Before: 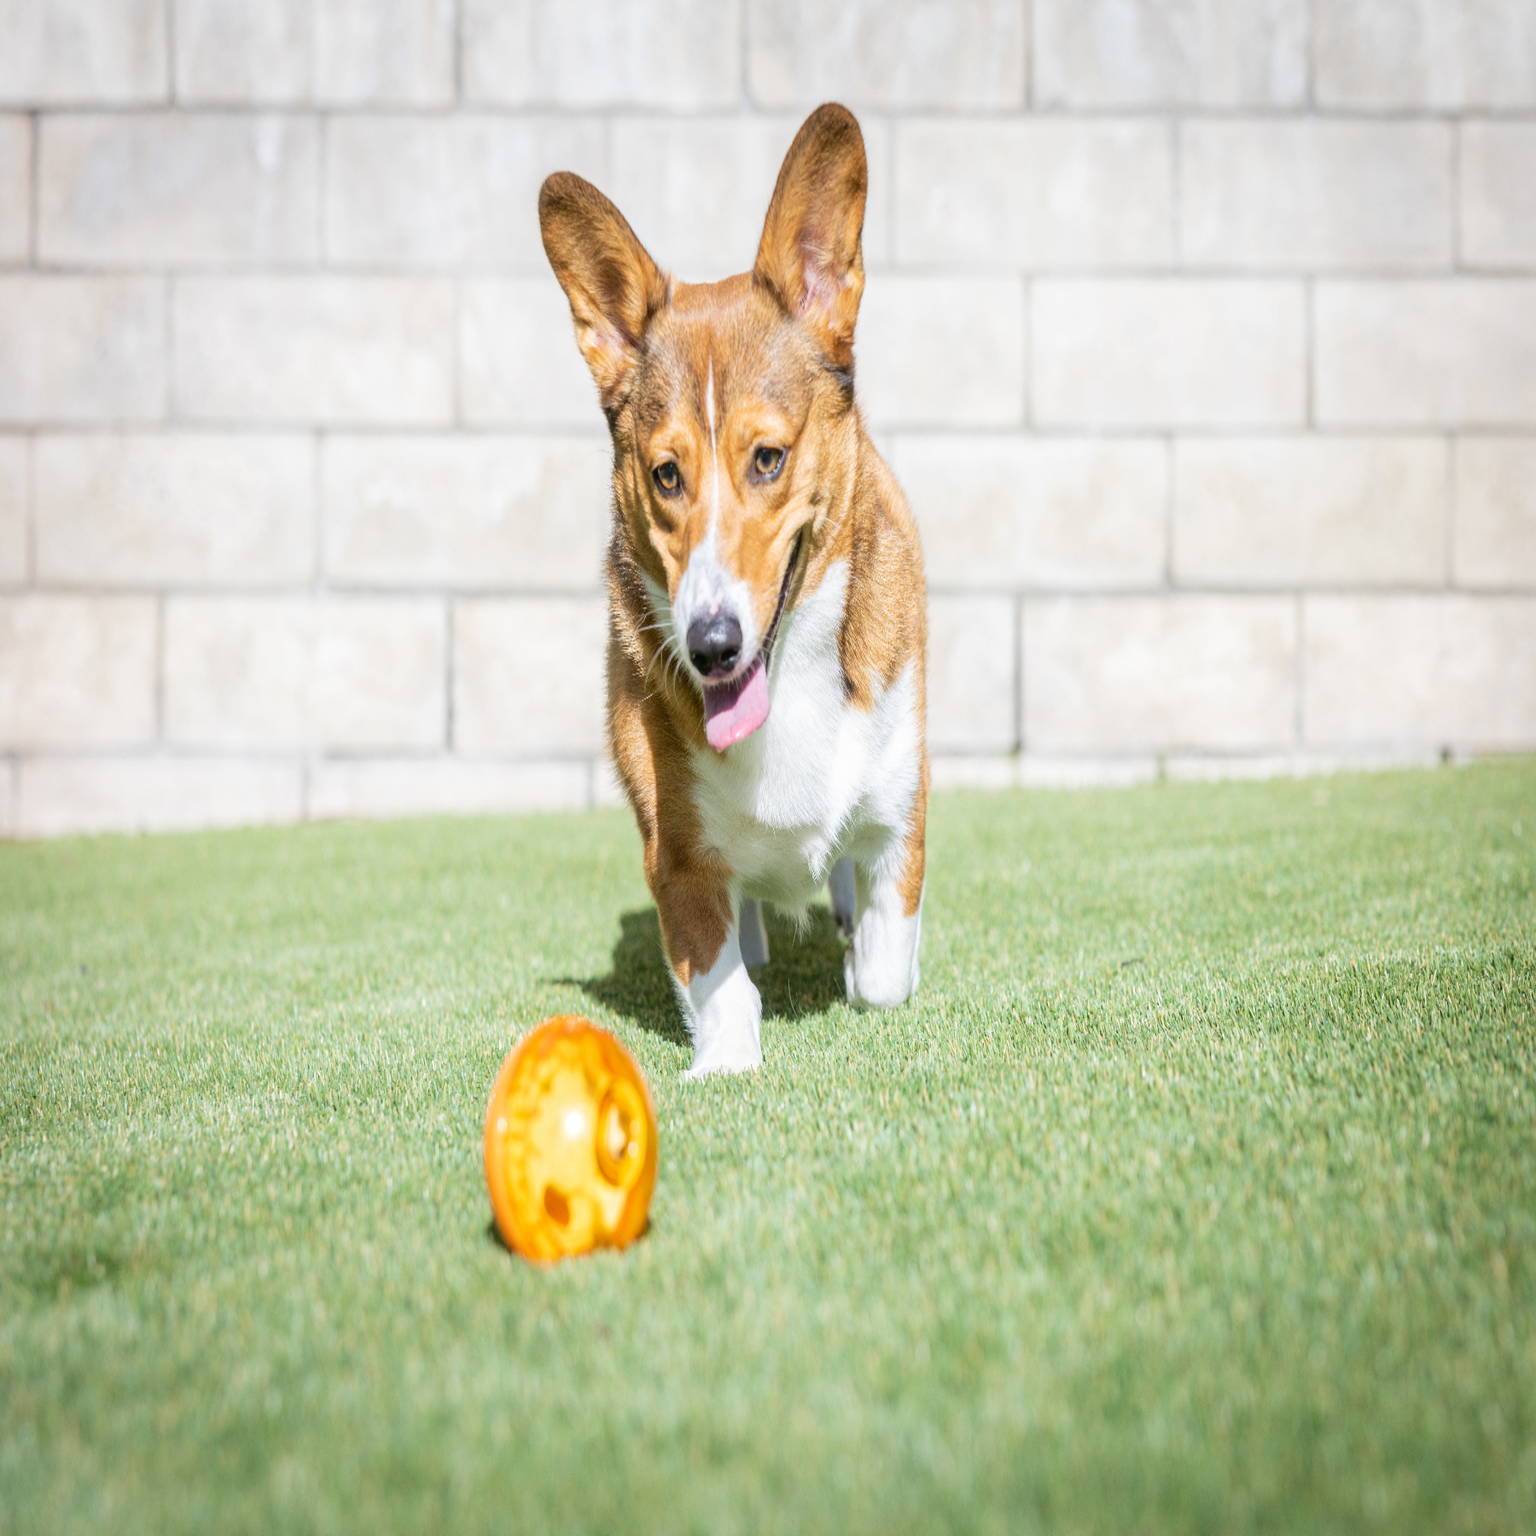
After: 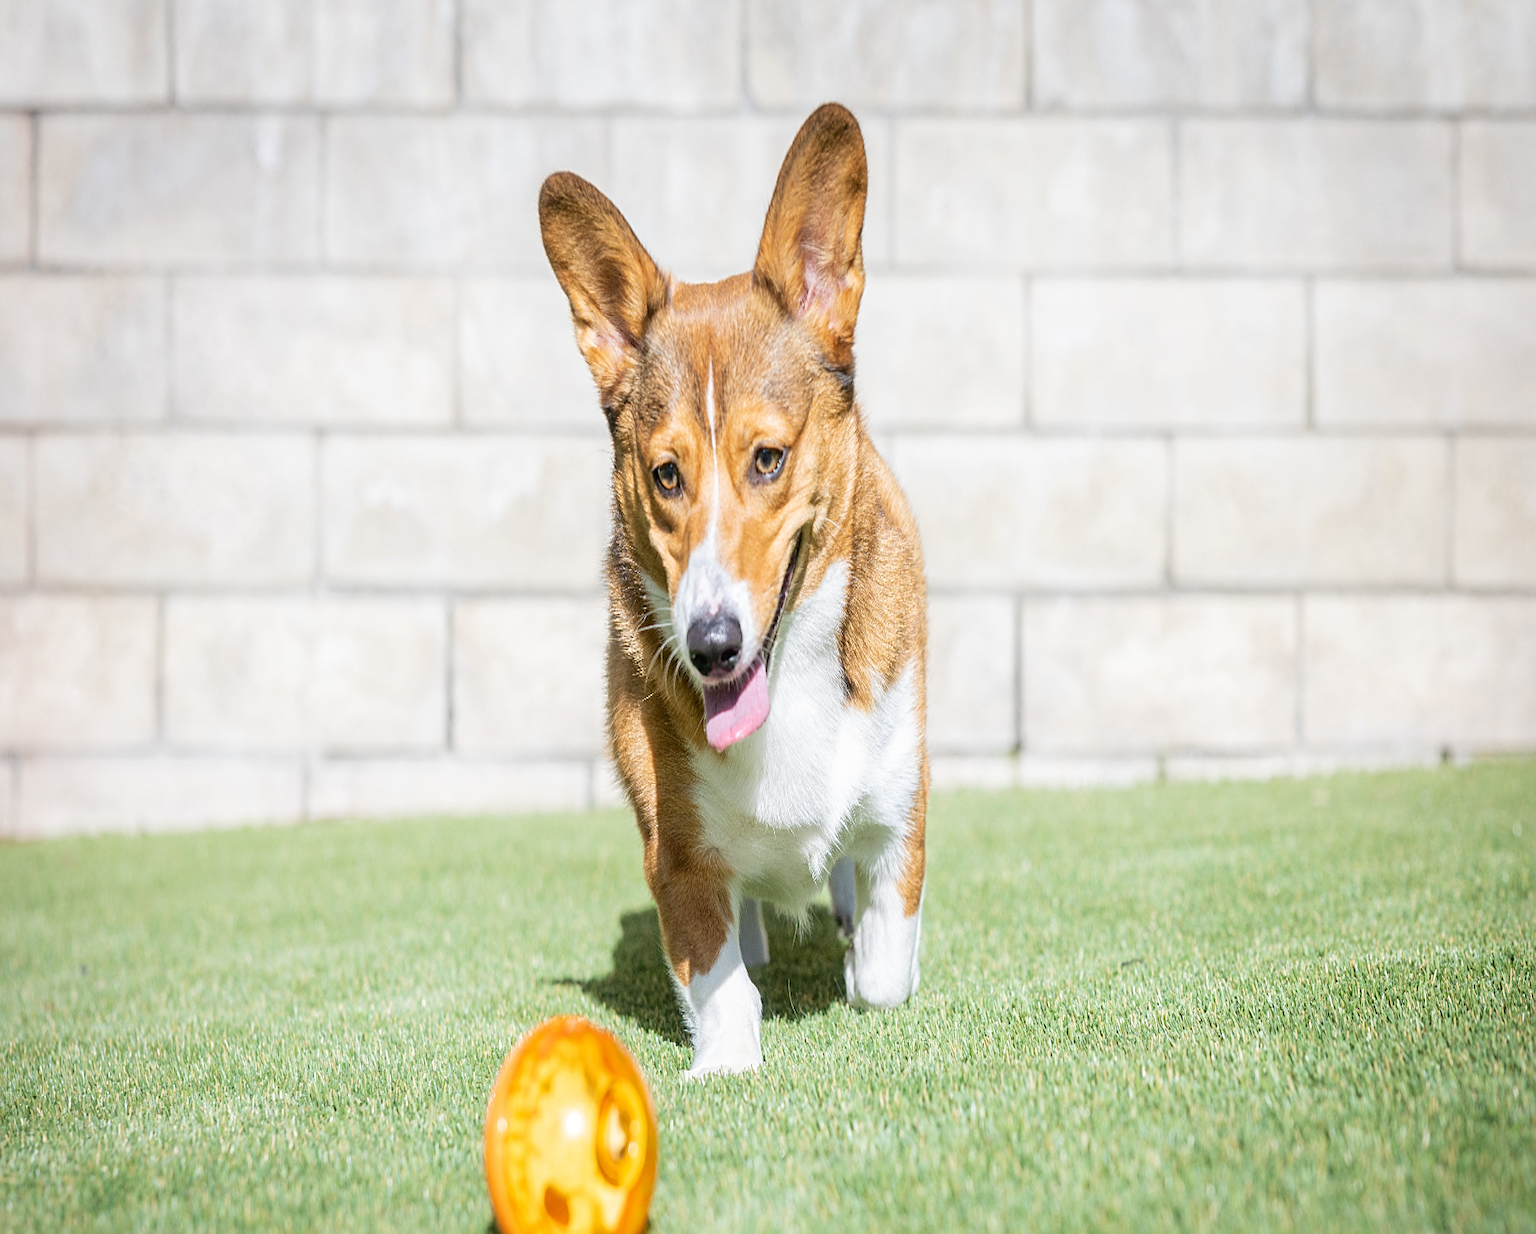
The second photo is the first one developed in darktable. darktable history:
crop: bottom 19.572%
sharpen: on, module defaults
